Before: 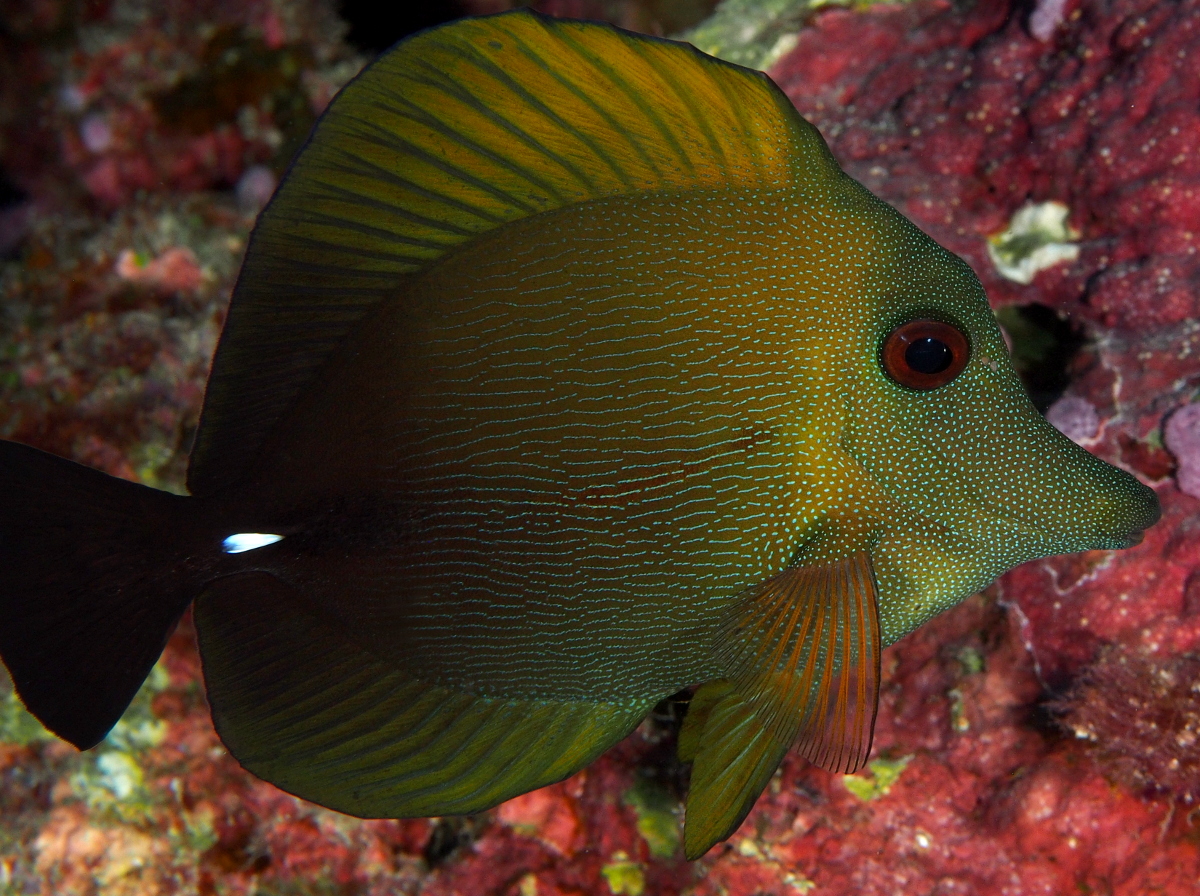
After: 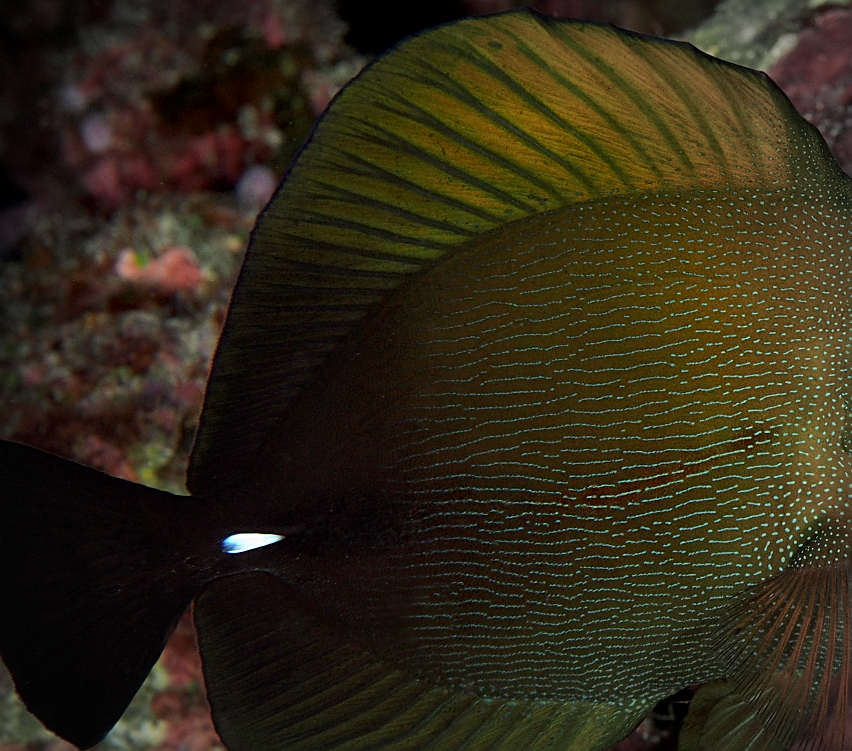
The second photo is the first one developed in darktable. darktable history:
exposure: exposure -0.072 EV, compensate highlight preservation false
sharpen: on, module defaults
local contrast: mode bilateral grid, contrast 20, coarseness 50, detail 129%, midtone range 0.2
vignetting: fall-off start 67.12%, width/height ratio 1.018
crop: right 28.985%, bottom 16.107%
